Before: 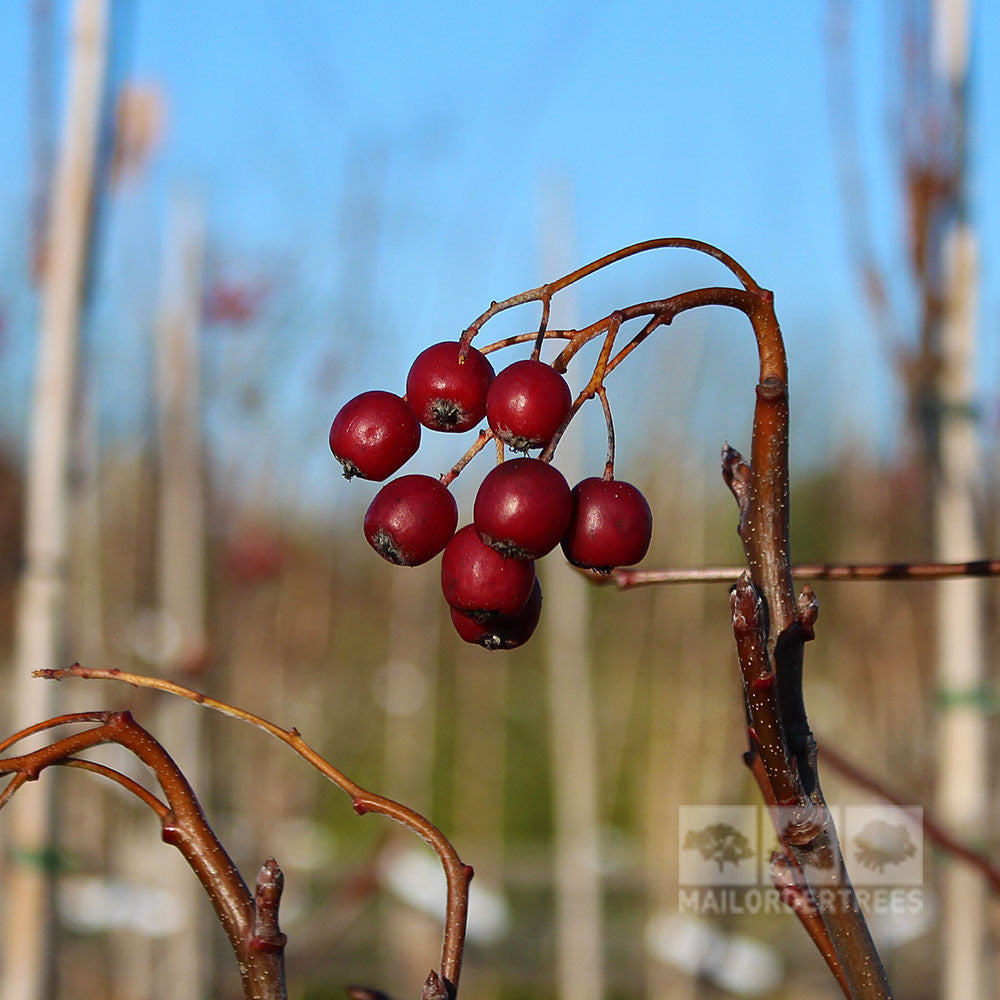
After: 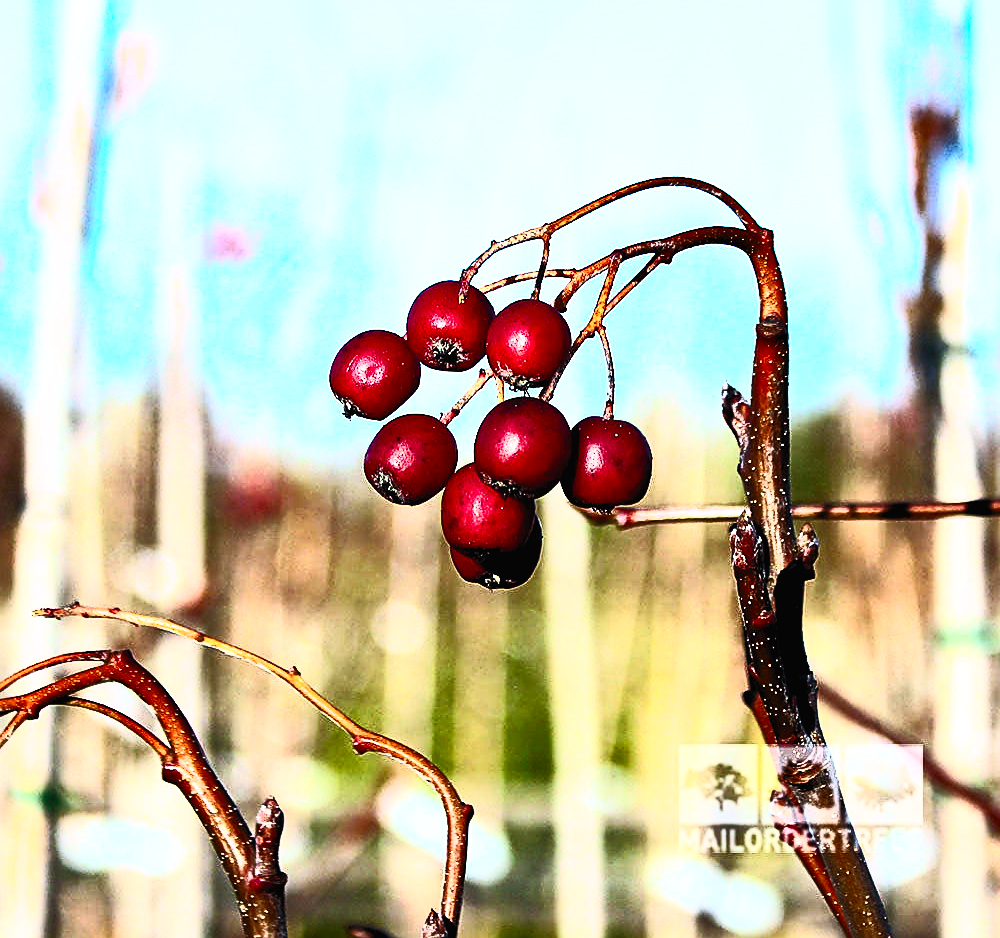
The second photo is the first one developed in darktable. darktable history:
shadows and highlights: shadows 31.9, highlights -32.64, soften with gaussian
color balance rgb: shadows fall-off 102.842%, perceptual saturation grading › global saturation 0.034%, mask middle-gray fulcrum 22.622%, global vibrance 14.978%
filmic rgb: black relative exposure -3.56 EV, white relative exposure 2.28 EV, threshold 5.99 EV, hardness 3.41, contrast in shadows safe, enable highlight reconstruction true
sharpen: on, module defaults
exposure: black level correction 0.001, exposure 0.499 EV, compensate highlight preservation false
crop and rotate: top 6.1%
contrast brightness saturation: contrast 0.811, brightness 0.597, saturation 0.591
color calibration: illuminant custom, x 0.368, y 0.373, temperature 4334.61 K, saturation algorithm version 1 (2020)
